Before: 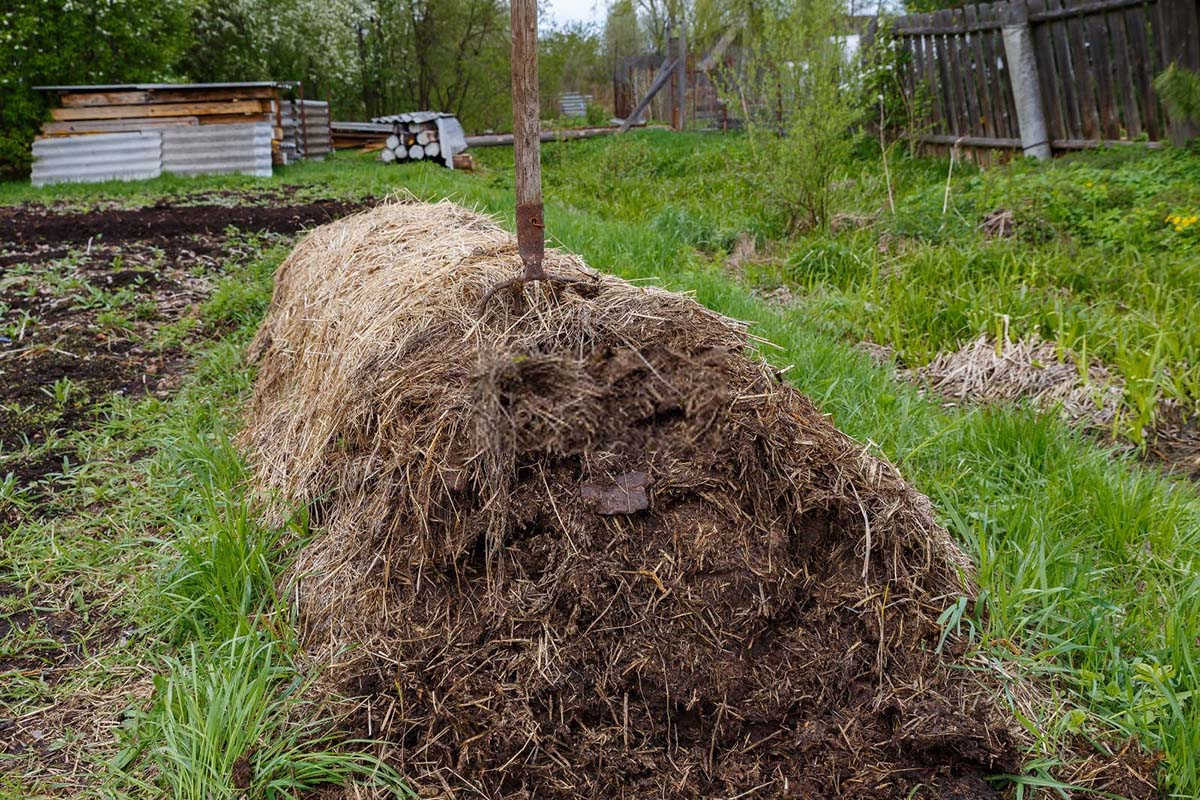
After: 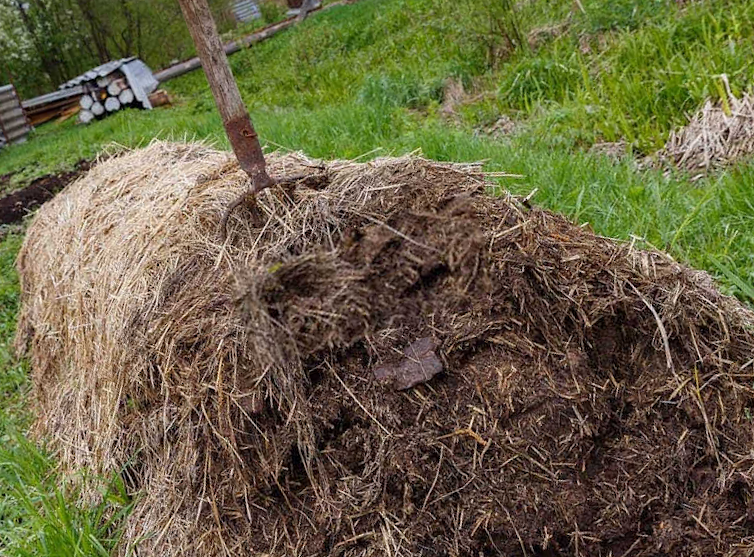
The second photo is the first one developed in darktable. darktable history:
crop and rotate: angle 18.25°, left 7.003%, right 3.718%, bottom 1.146%
